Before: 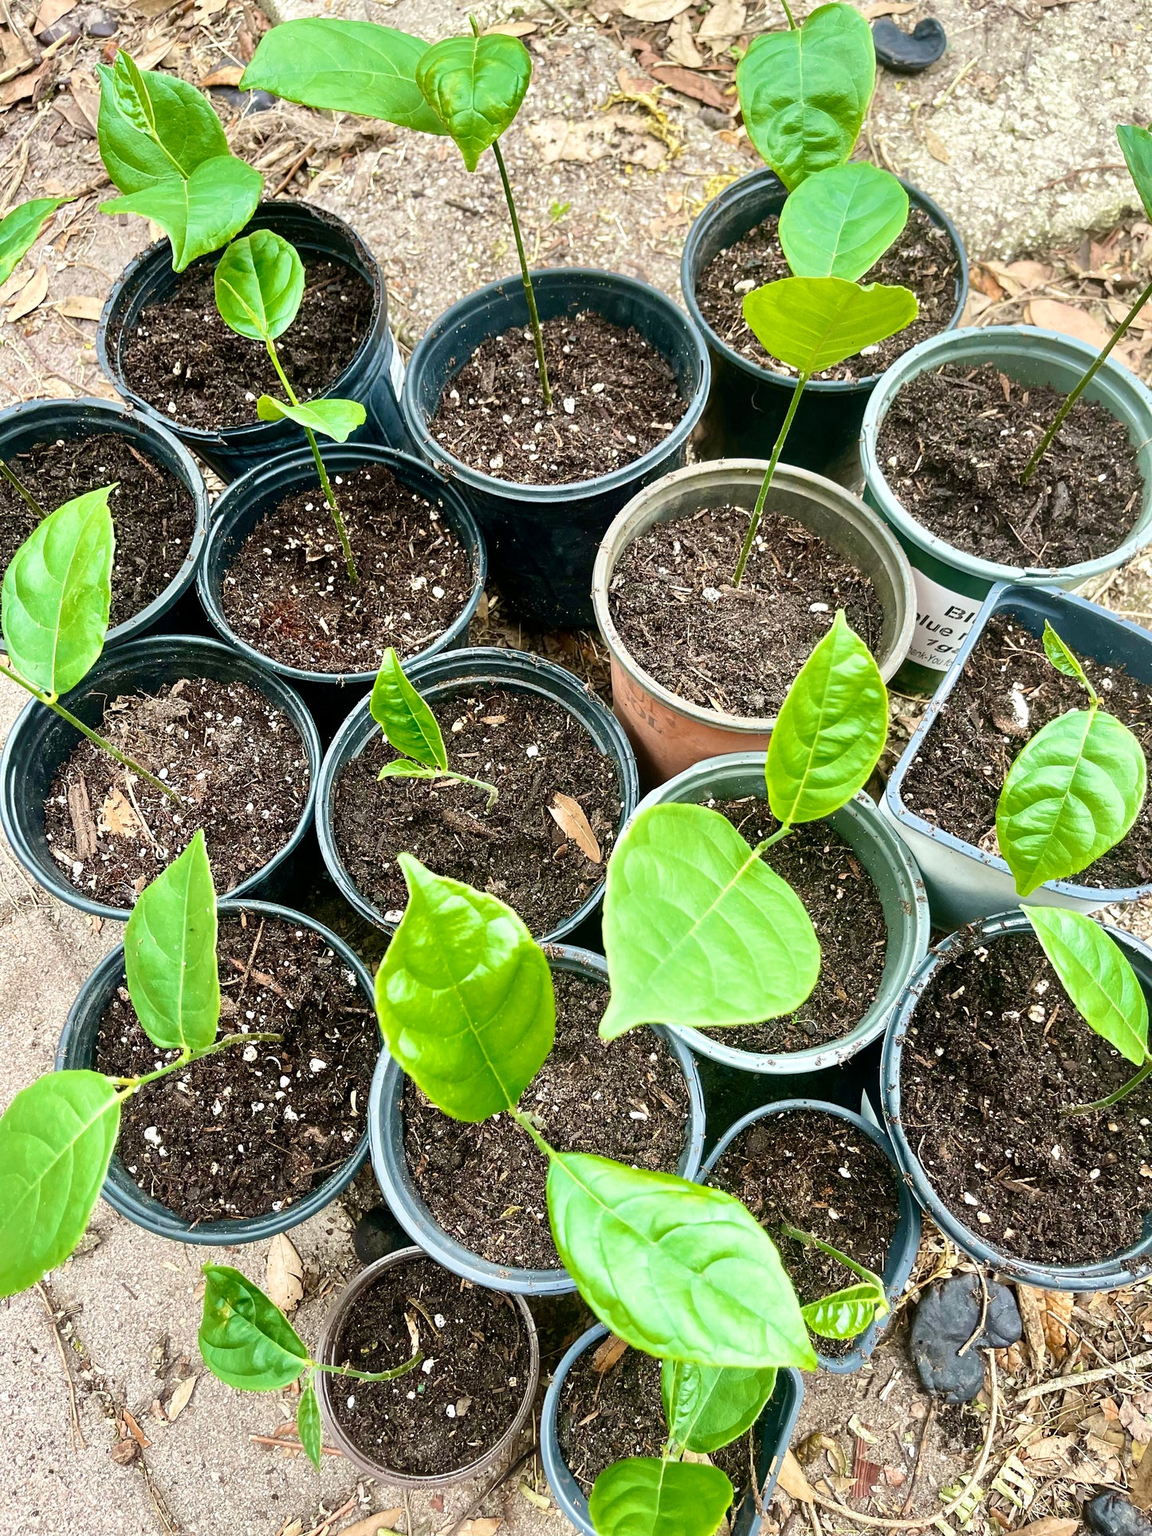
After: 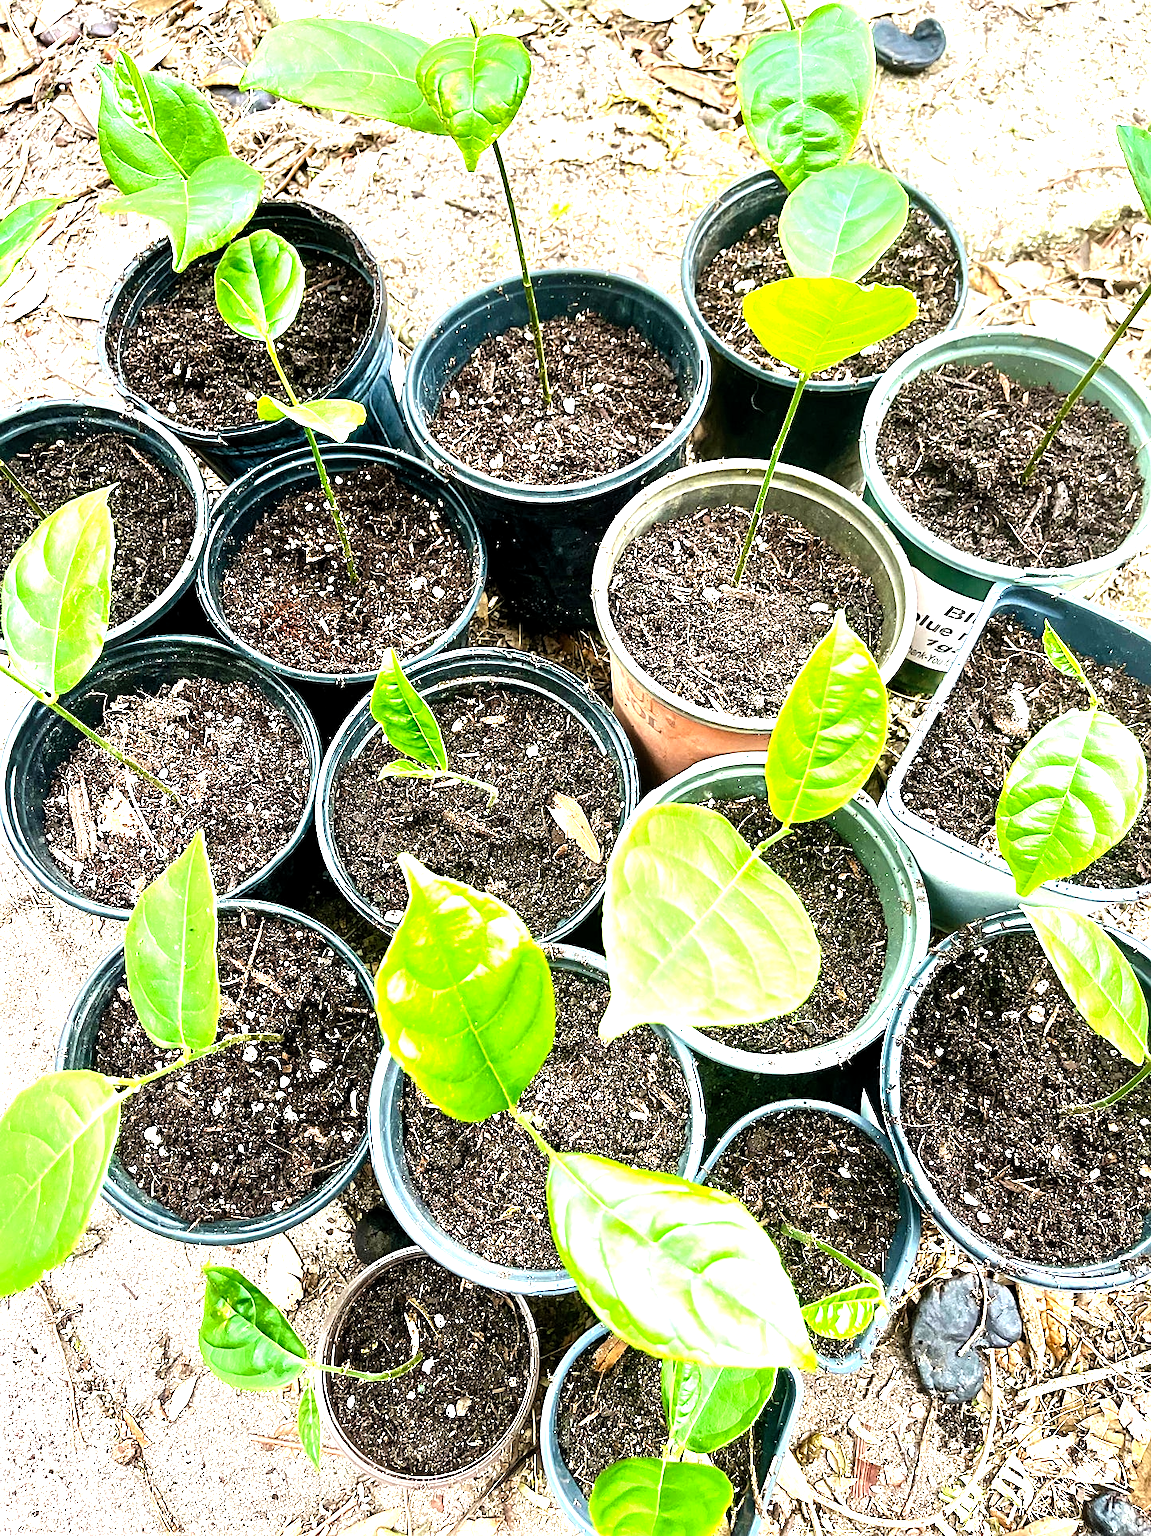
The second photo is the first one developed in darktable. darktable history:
sharpen: on, module defaults
levels: levels [0.012, 0.367, 0.697]
